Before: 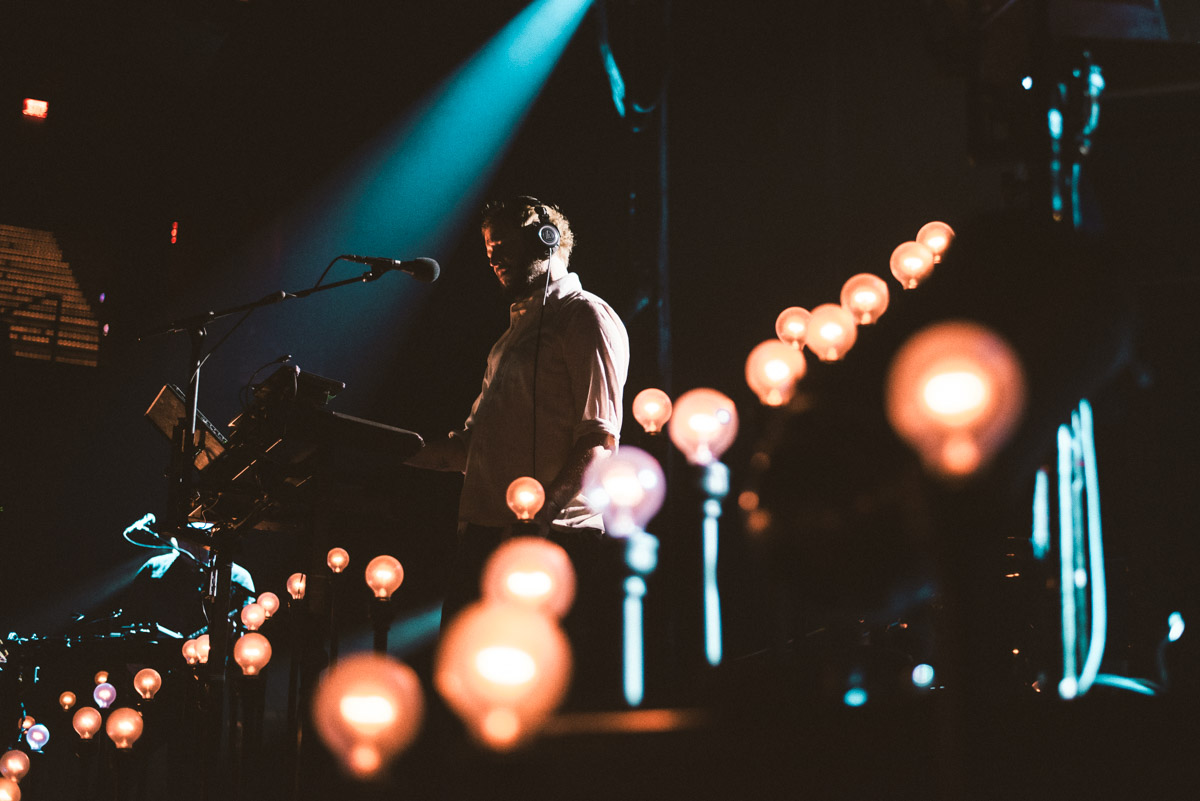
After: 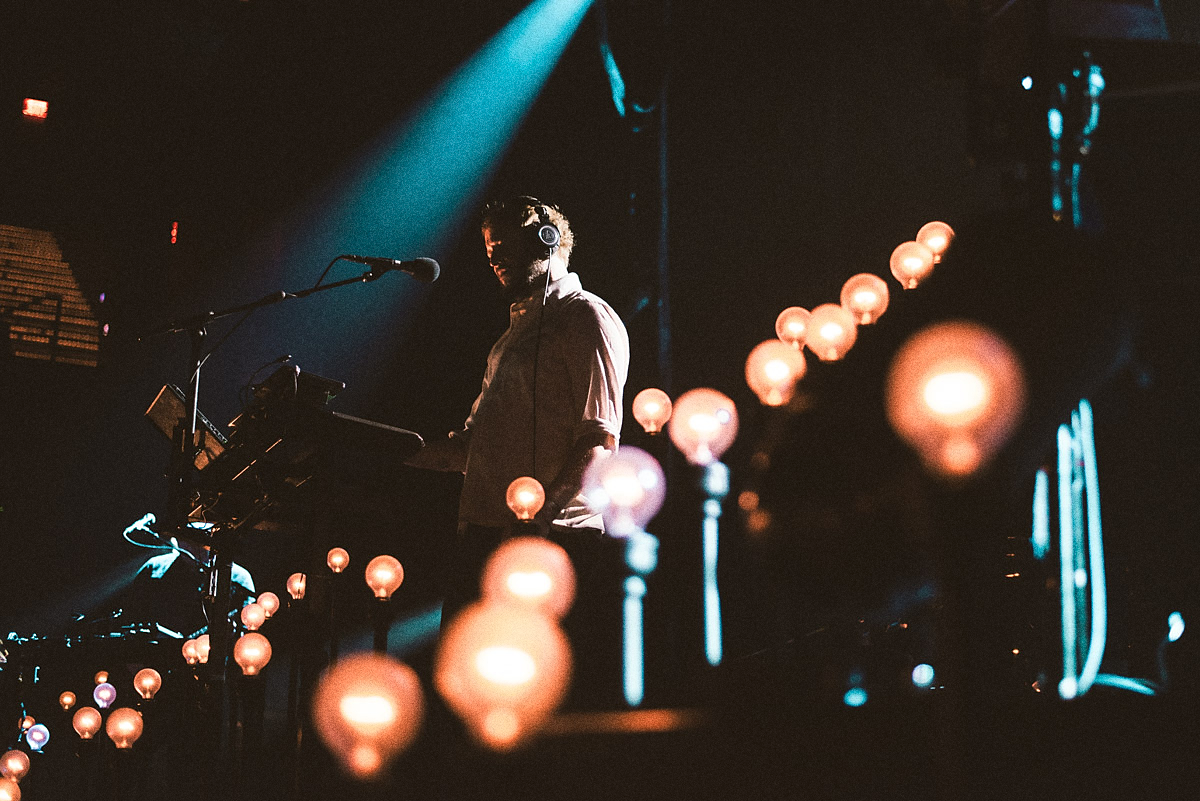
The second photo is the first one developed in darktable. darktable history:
grain: coarseness 0.09 ISO, strength 40%
sharpen: radius 0.969, amount 0.604
